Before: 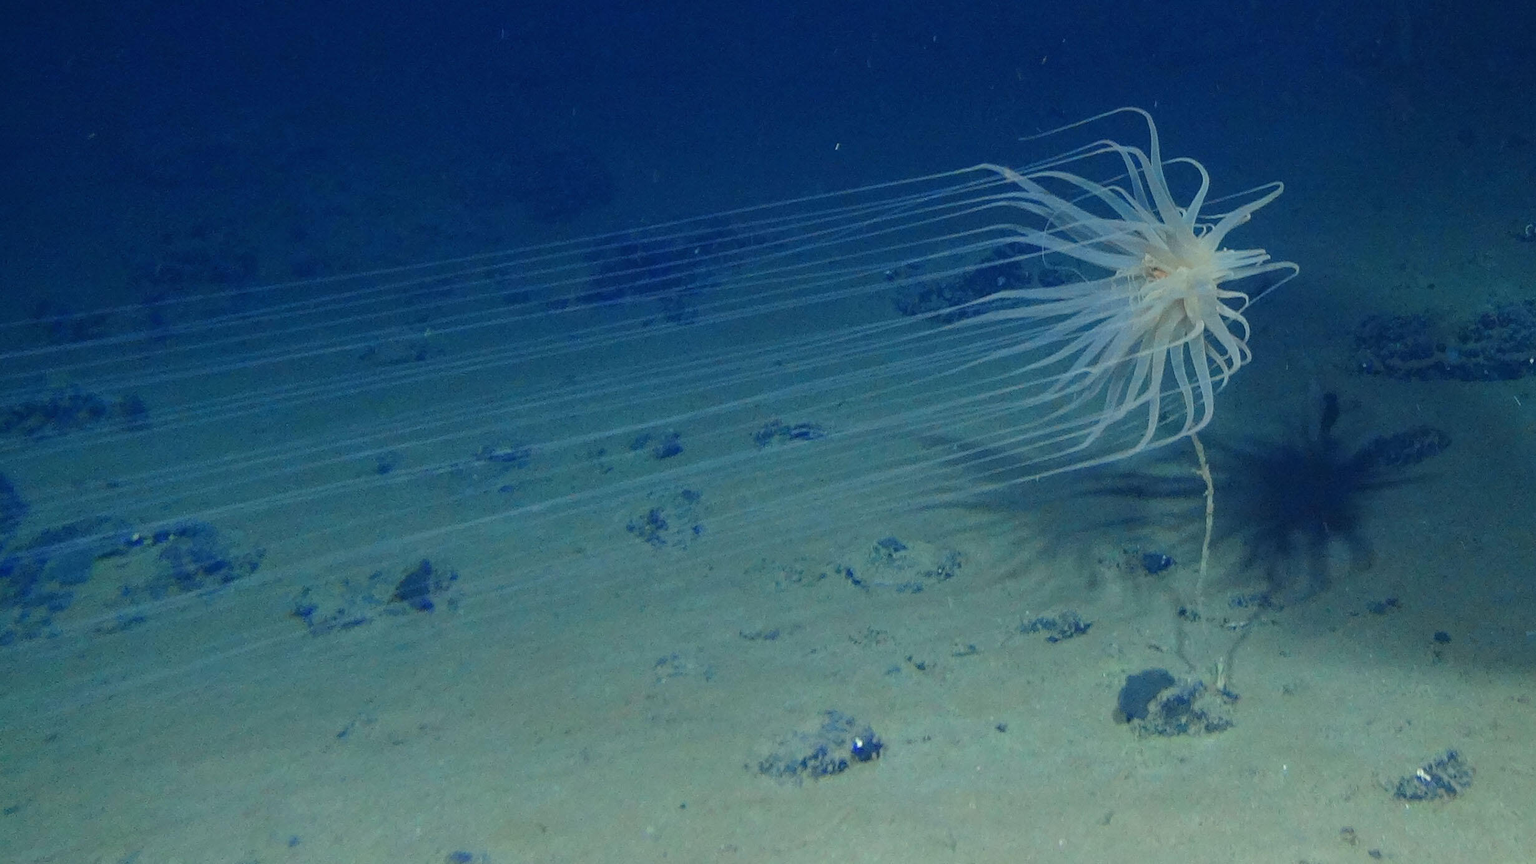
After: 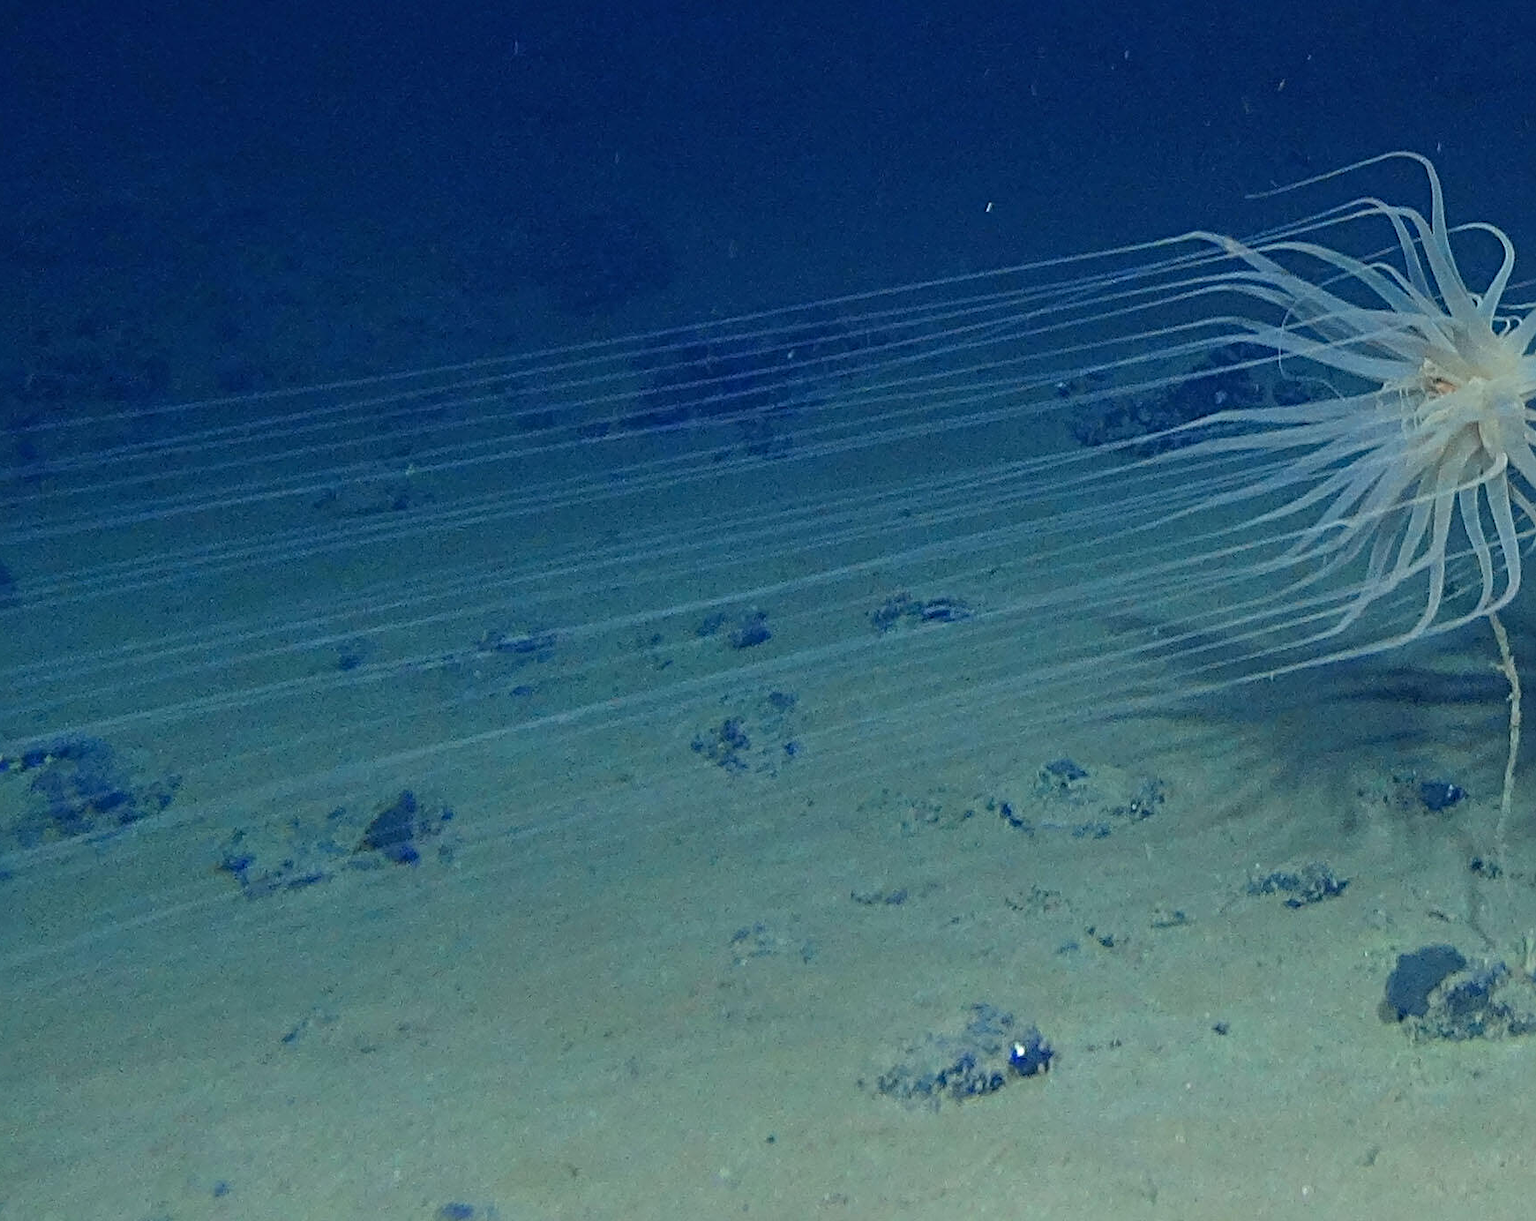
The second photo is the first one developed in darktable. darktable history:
local contrast: mode bilateral grid, contrast 15, coarseness 37, detail 104%, midtone range 0.2
sharpen: radius 4.909
crop and rotate: left 9.011%, right 20.183%
